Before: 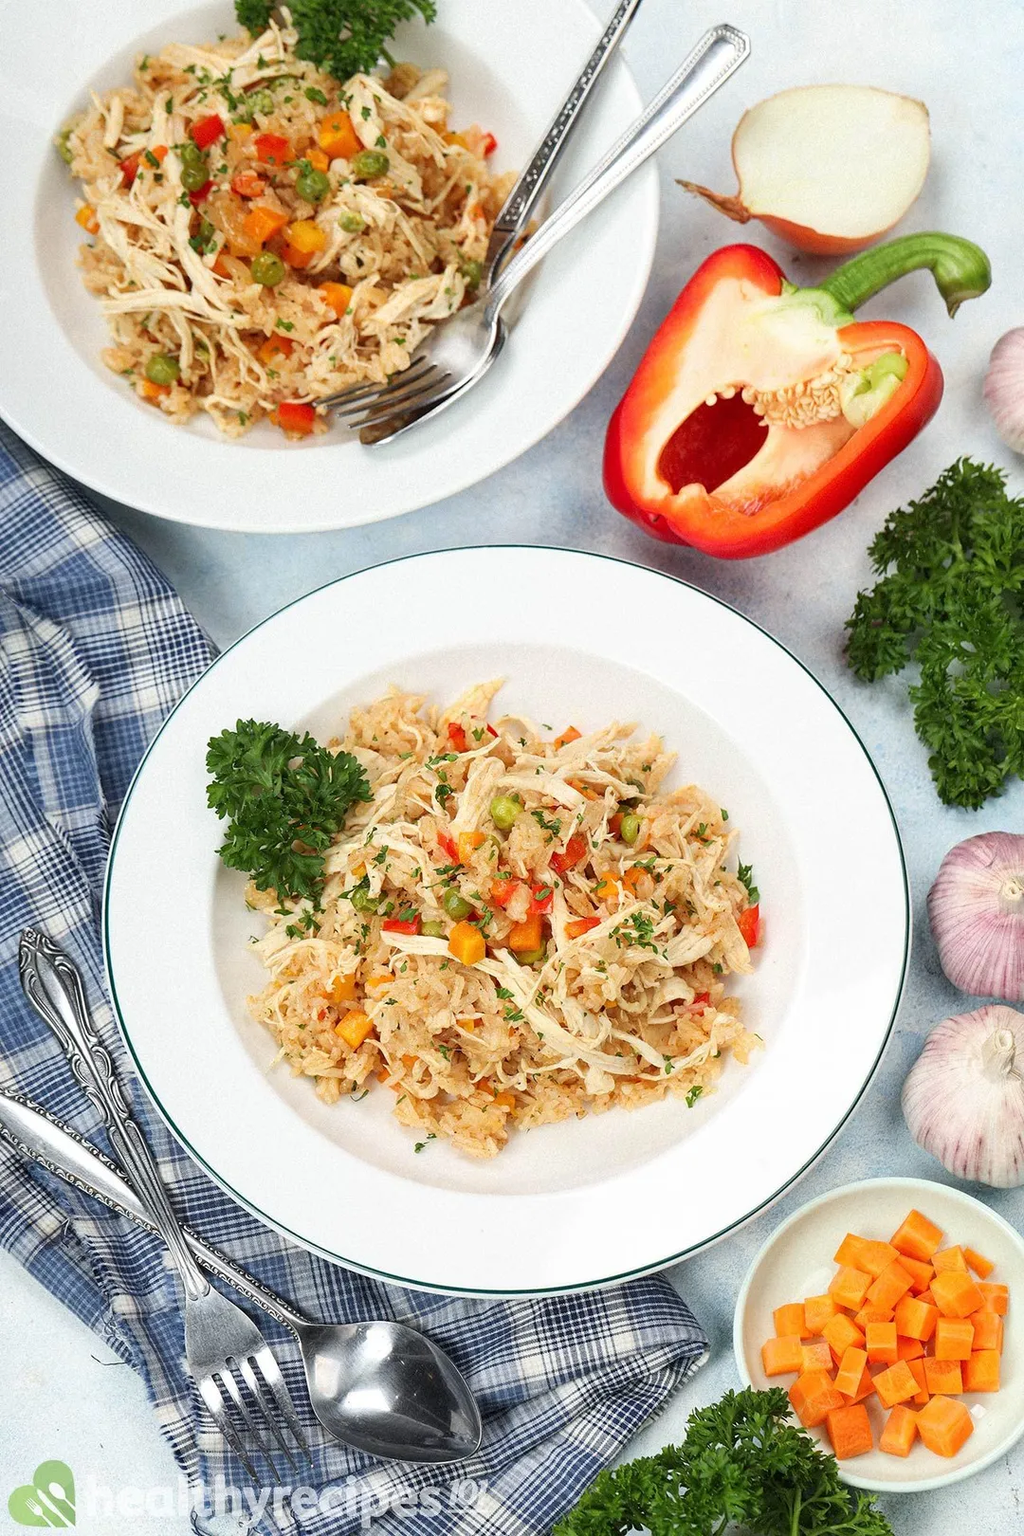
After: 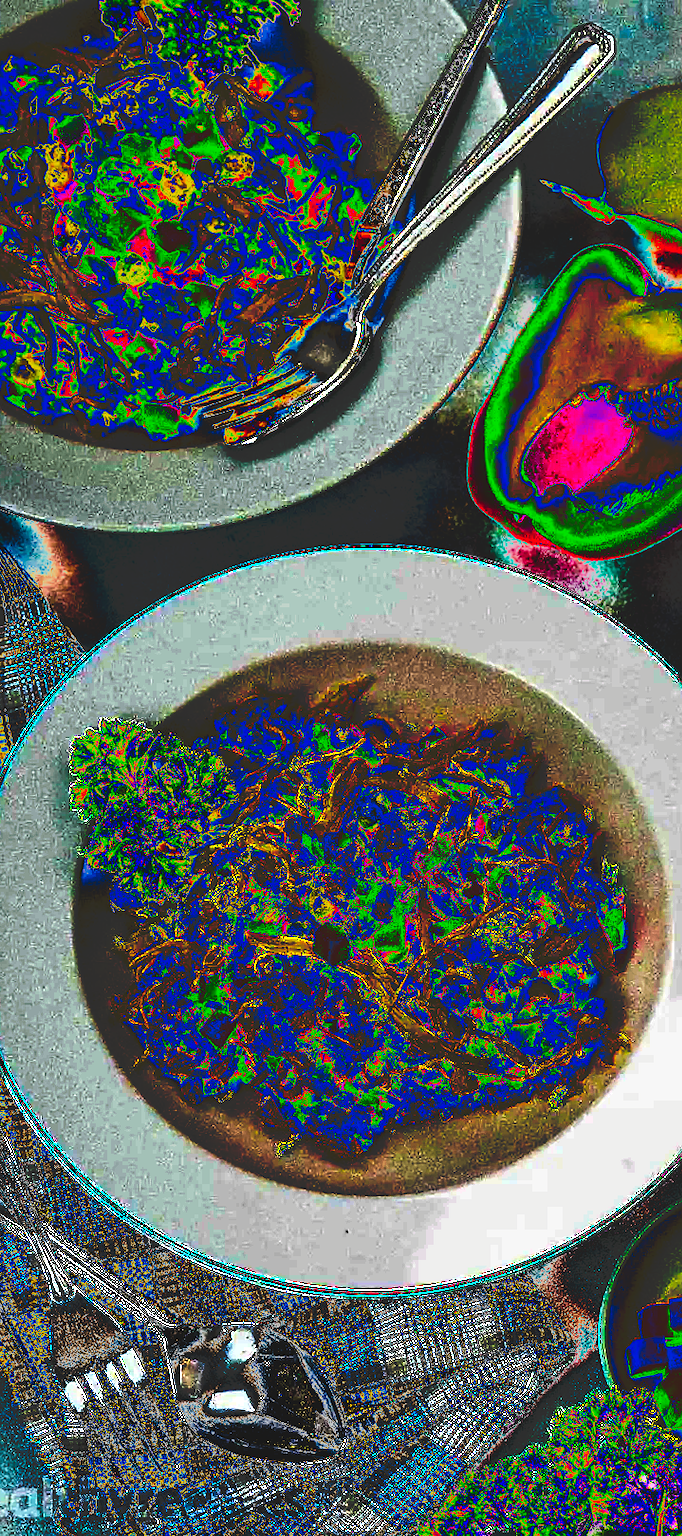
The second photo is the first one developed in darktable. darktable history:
tone curve: curves: ch0 [(0, 0) (0.003, 0.99) (0.011, 0.983) (0.025, 0.934) (0.044, 0.719) (0.069, 0.382) (0.1, 0.204) (0.136, 0.093) (0.177, 0.094) (0.224, 0.093) (0.277, 0.098) (0.335, 0.214) (0.399, 0.616) (0.468, 0.827) (0.543, 0.464) (0.623, 0.145) (0.709, 0.127) (0.801, 0.187) (0.898, 0.203) (1, 1)], preserve colors none
sharpen: on, module defaults
crop and rotate: left 13.342%, right 19.991%
